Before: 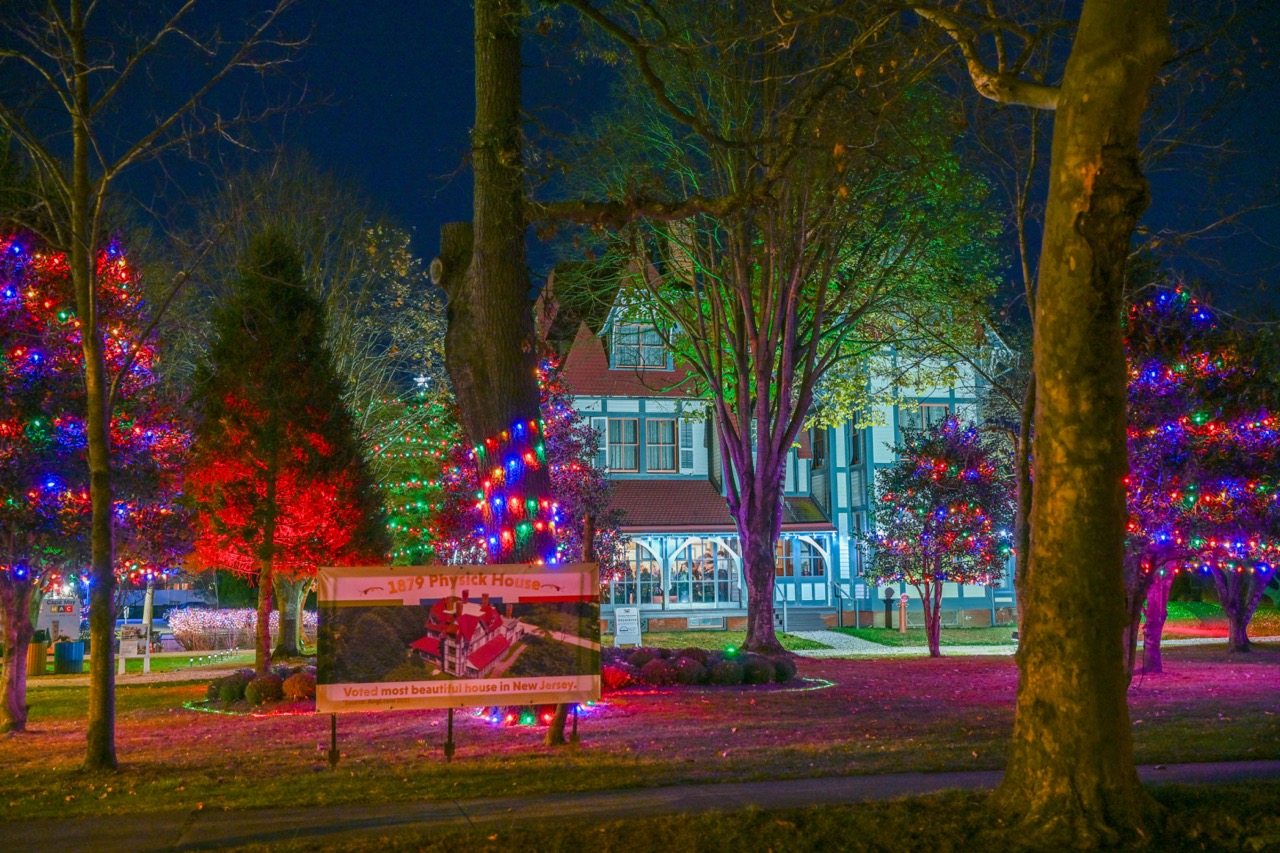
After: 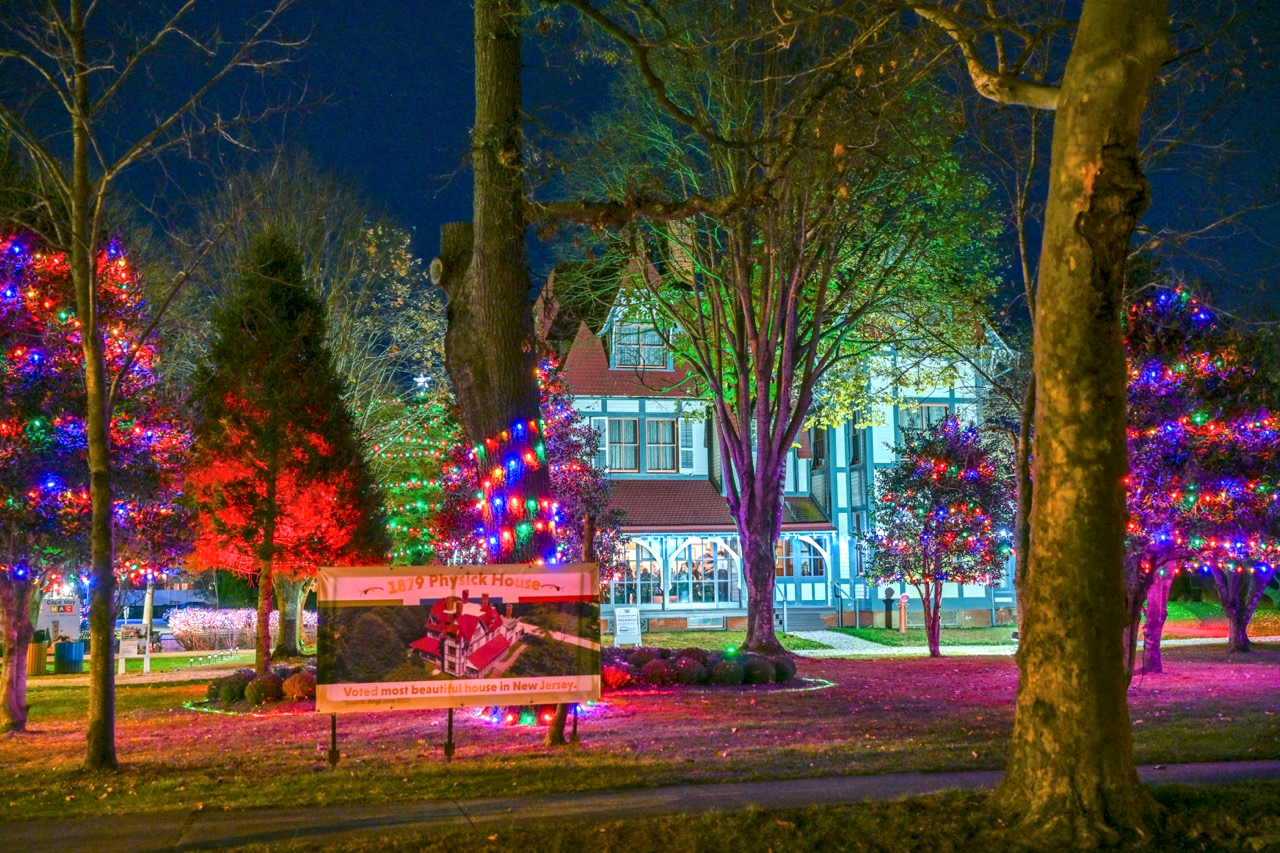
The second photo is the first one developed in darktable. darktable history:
local contrast: mode bilateral grid, contrast 20, coarseness 50, detail 141%, midtone range 0.2
exposure: exposure 0.556 EV, compensate highlight preservation false
